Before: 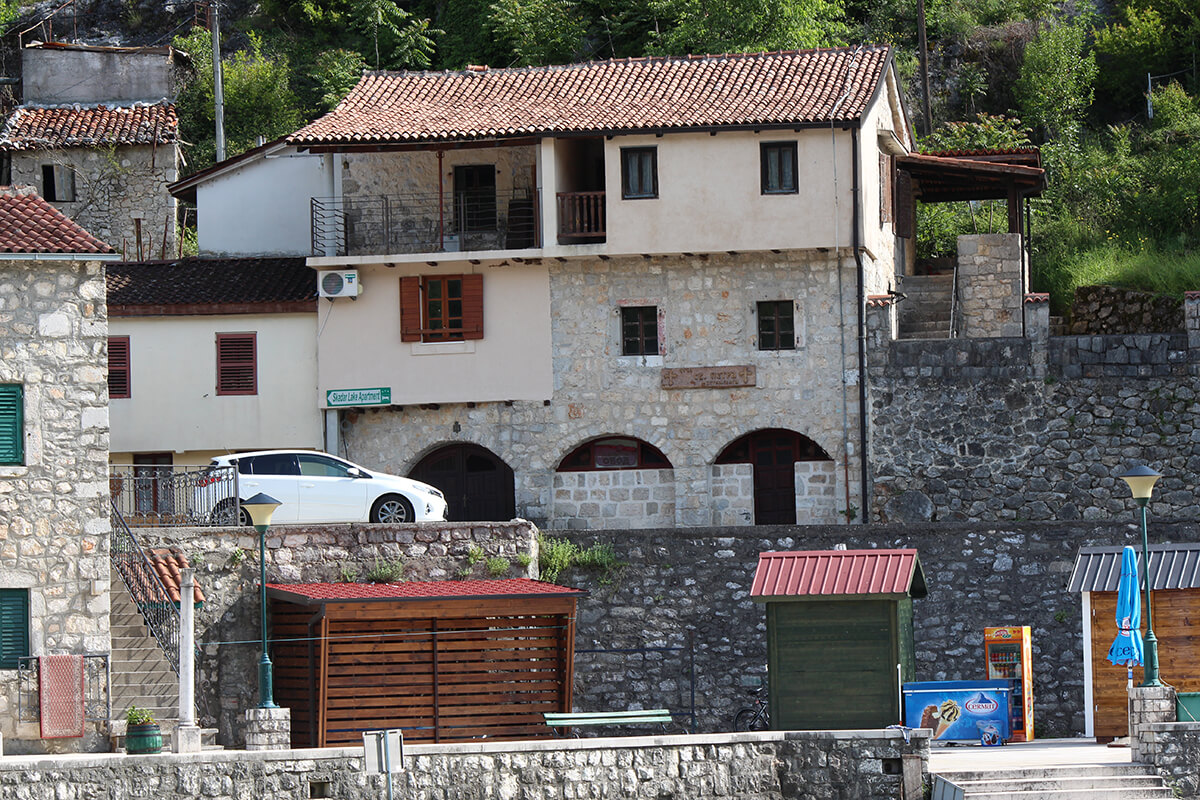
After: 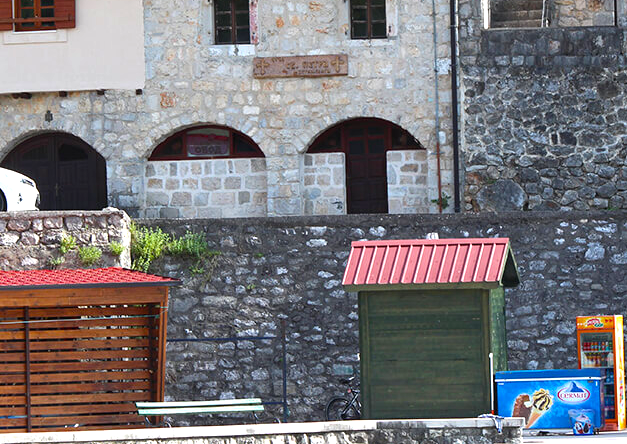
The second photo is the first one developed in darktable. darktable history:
crop: left 34.029%, top 38.939%, right 13.689%, bottom 5.443%
color balance rgb: perceptual saturation grading › global saturation 25.295%
exposure: black level correction 0, exposure 0.693 EV, compensate highlight preservation false
